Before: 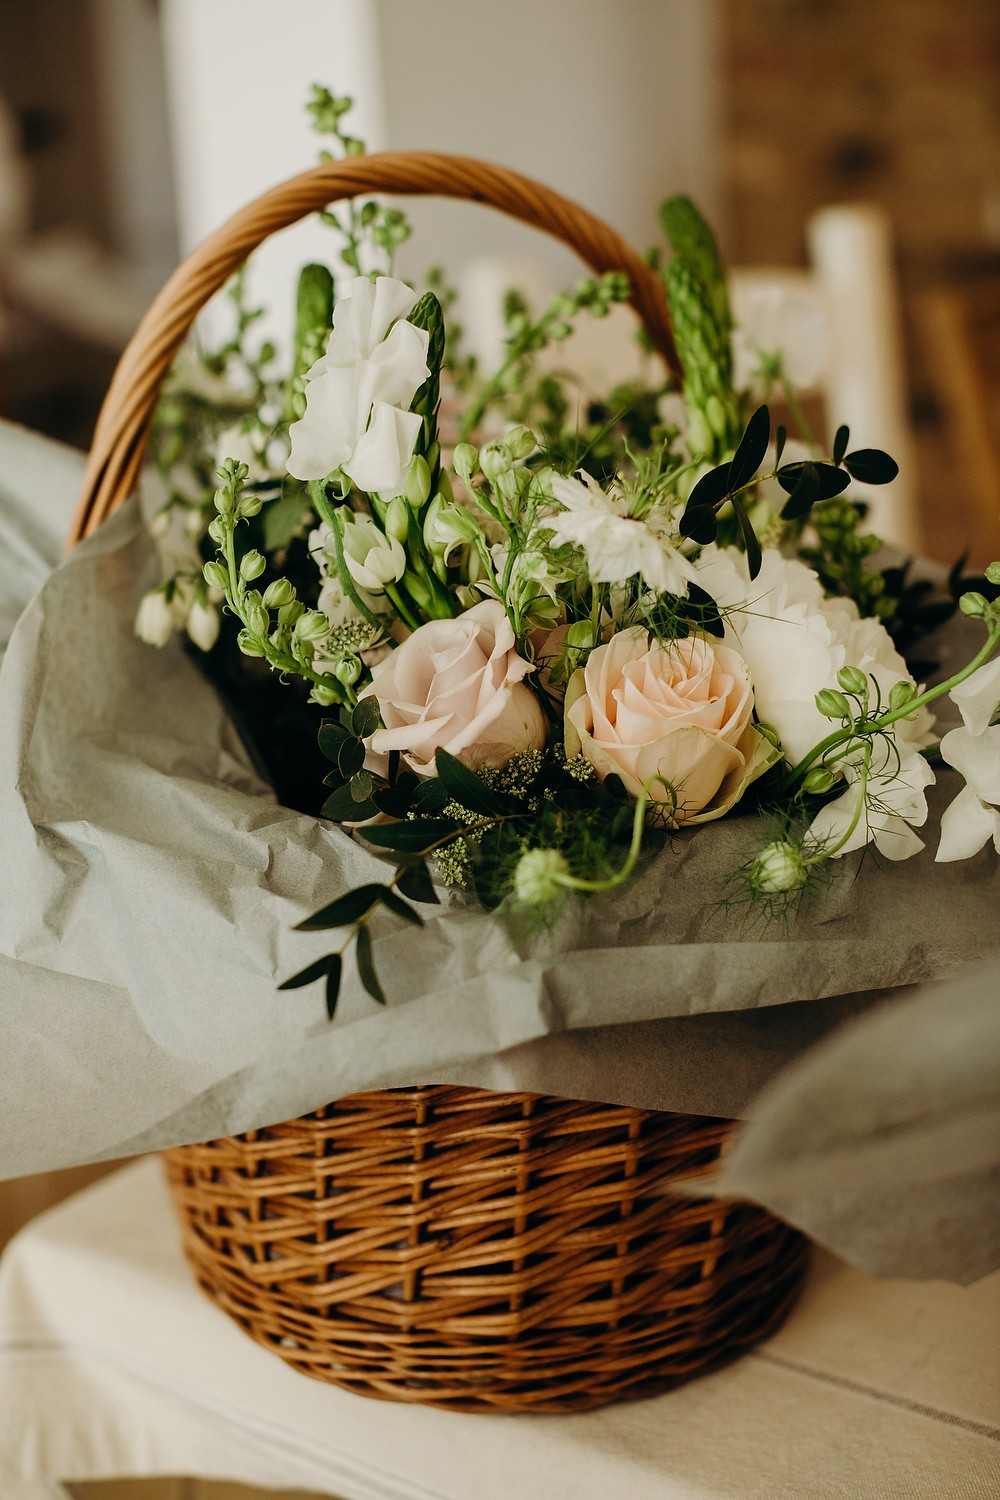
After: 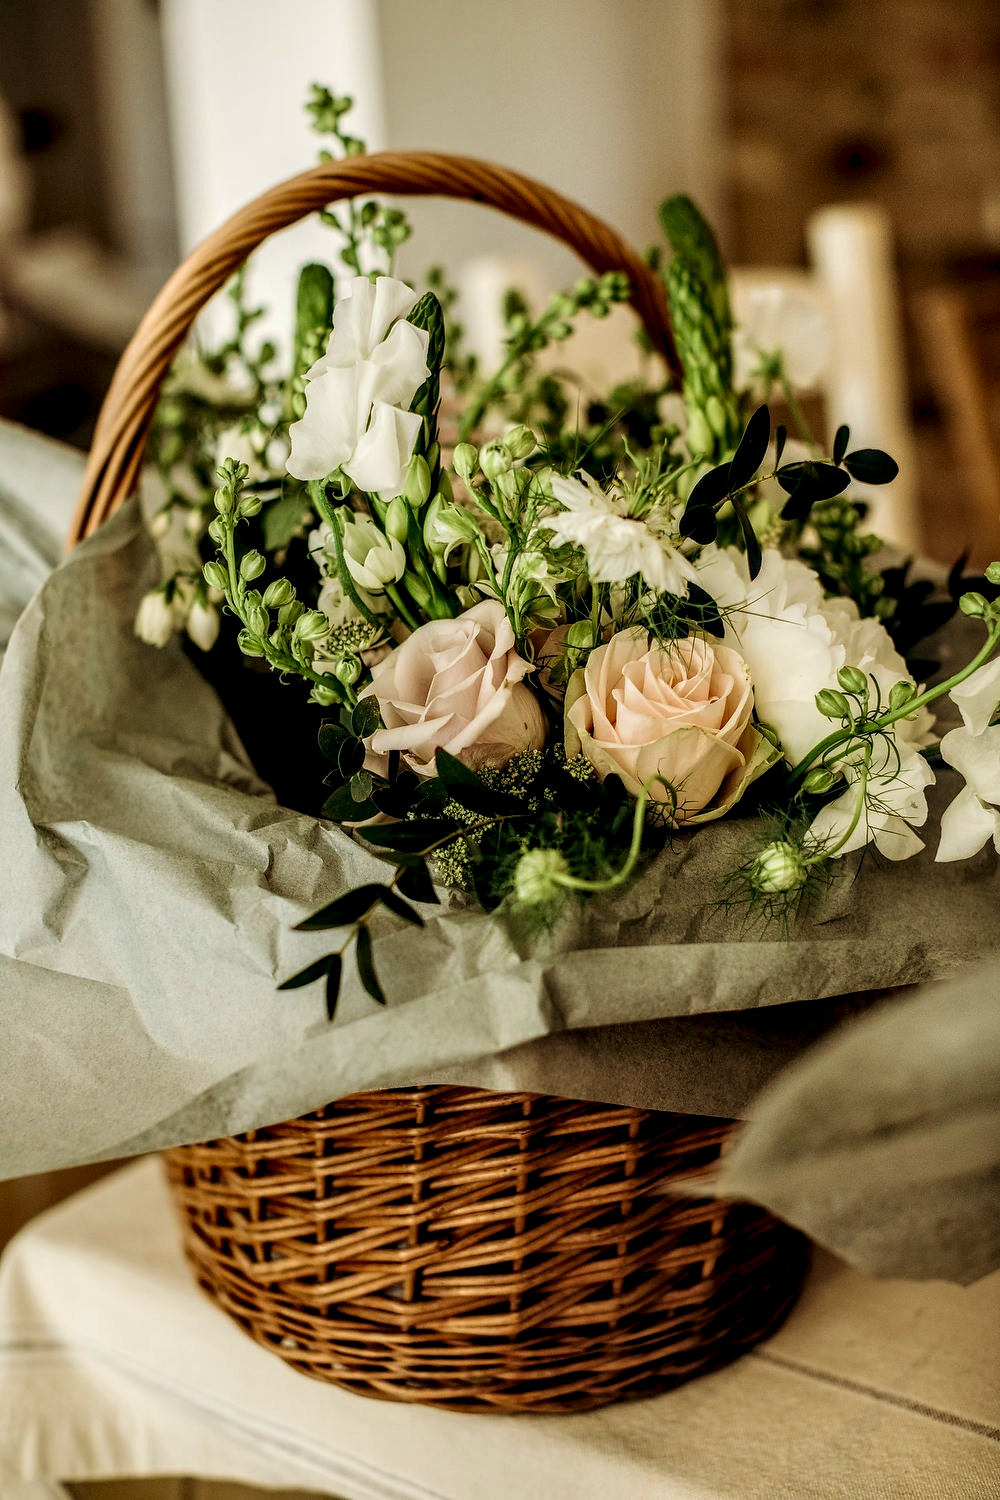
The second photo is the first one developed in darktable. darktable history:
velvia: strength 36.57%
local contrast: highlights 12%, shadows 38%, detail 183%, midtone range 0.471
